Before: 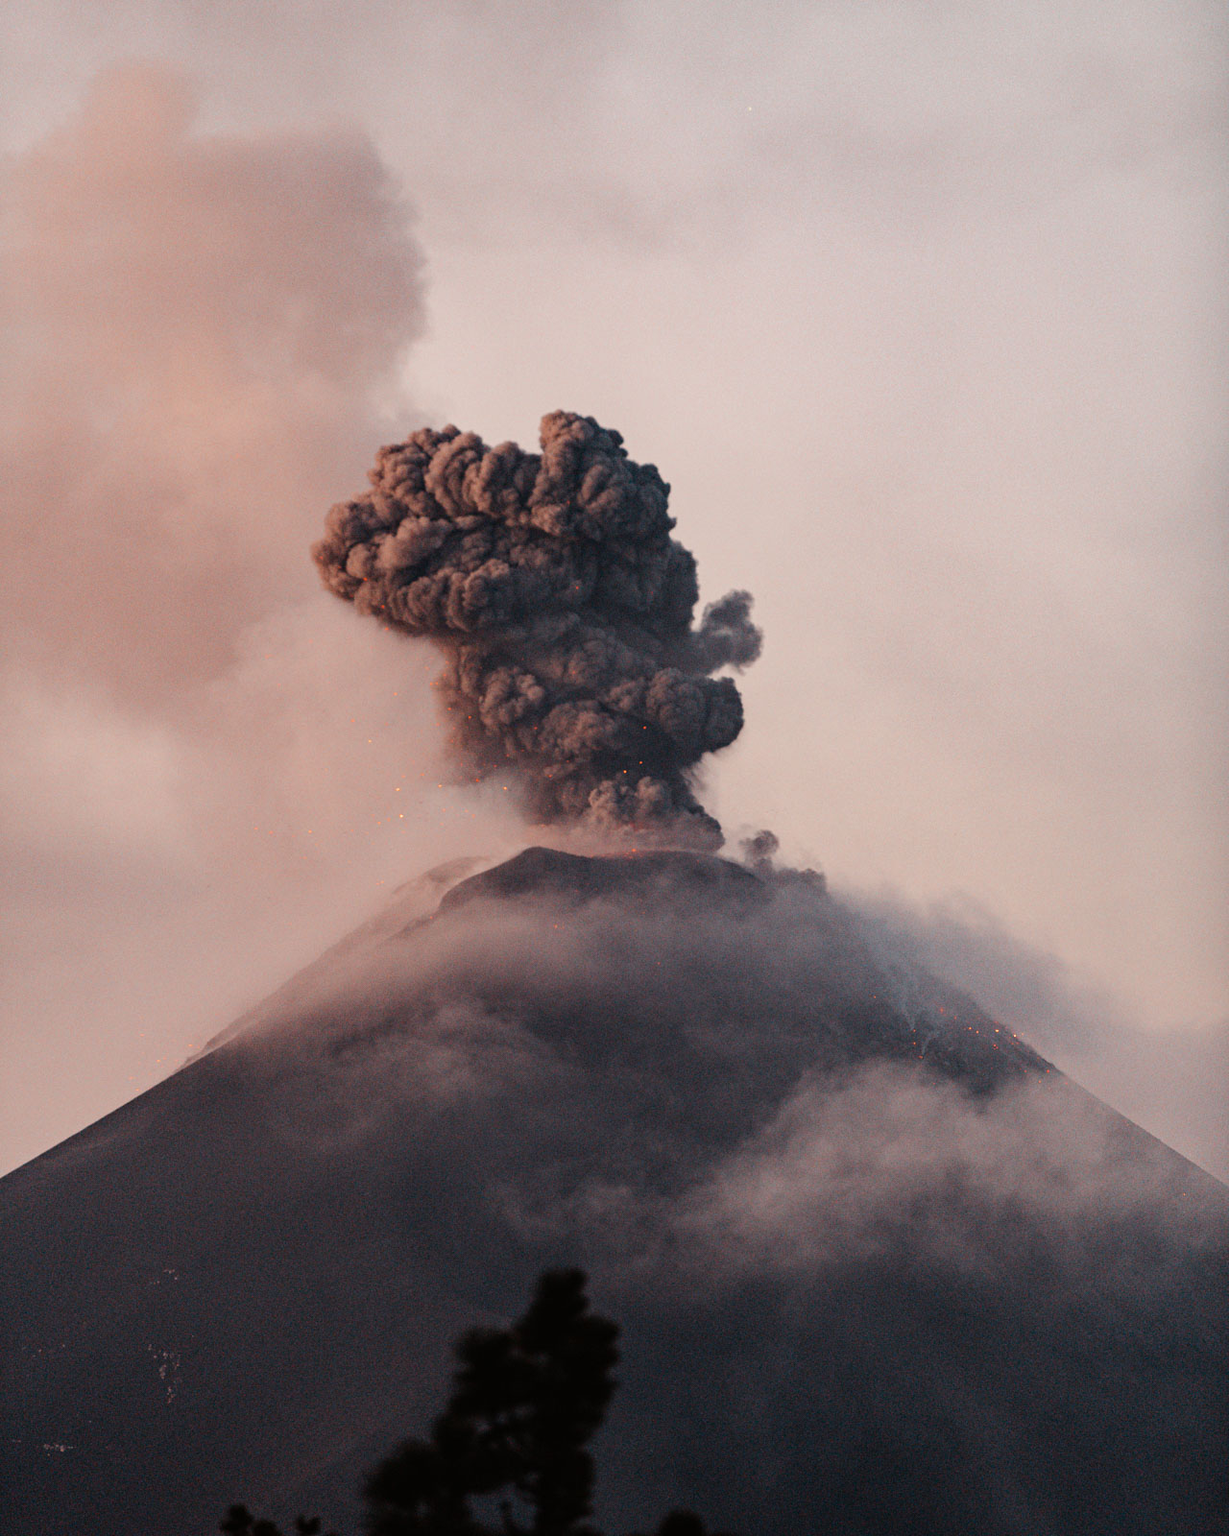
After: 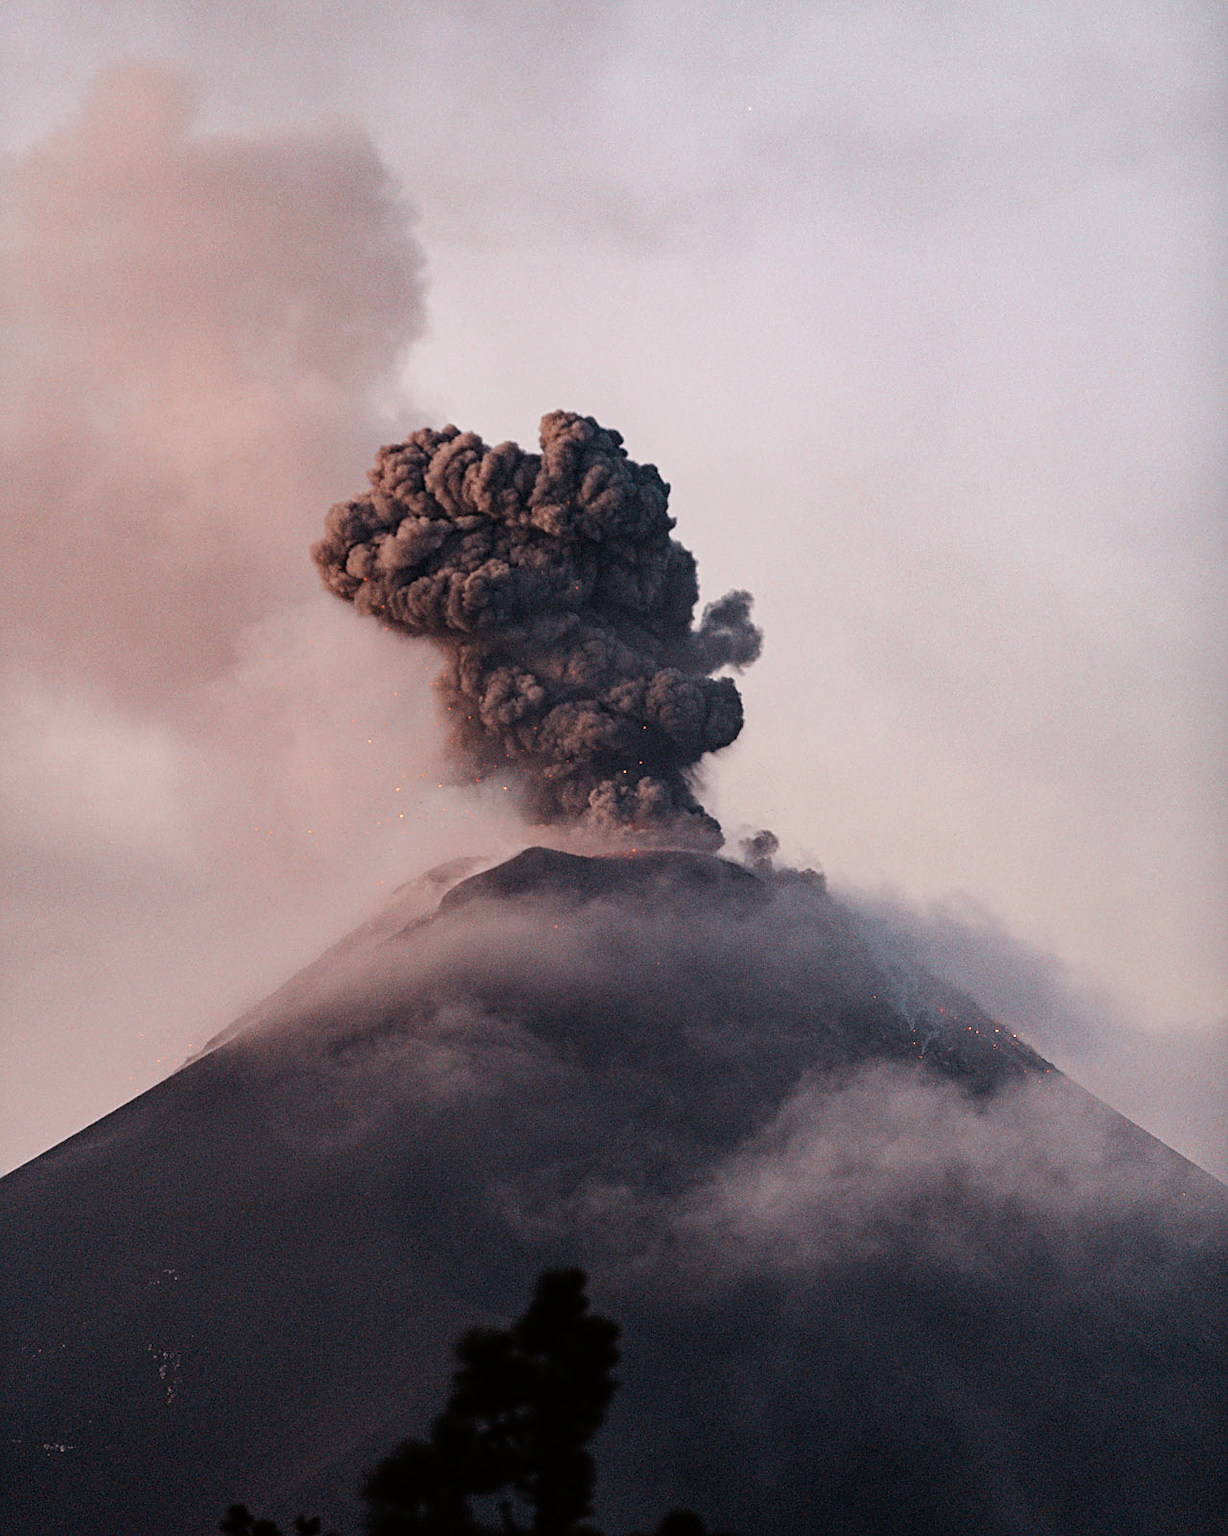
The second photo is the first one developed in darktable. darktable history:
sharpen: on, module defaults
rgb curve: curves: ch0 [(0, 0) (0.078, 0.051) (0.929, 0.956) (1, 1)], compensate middle gray true
white balance: red 0.967, blue 1.049
